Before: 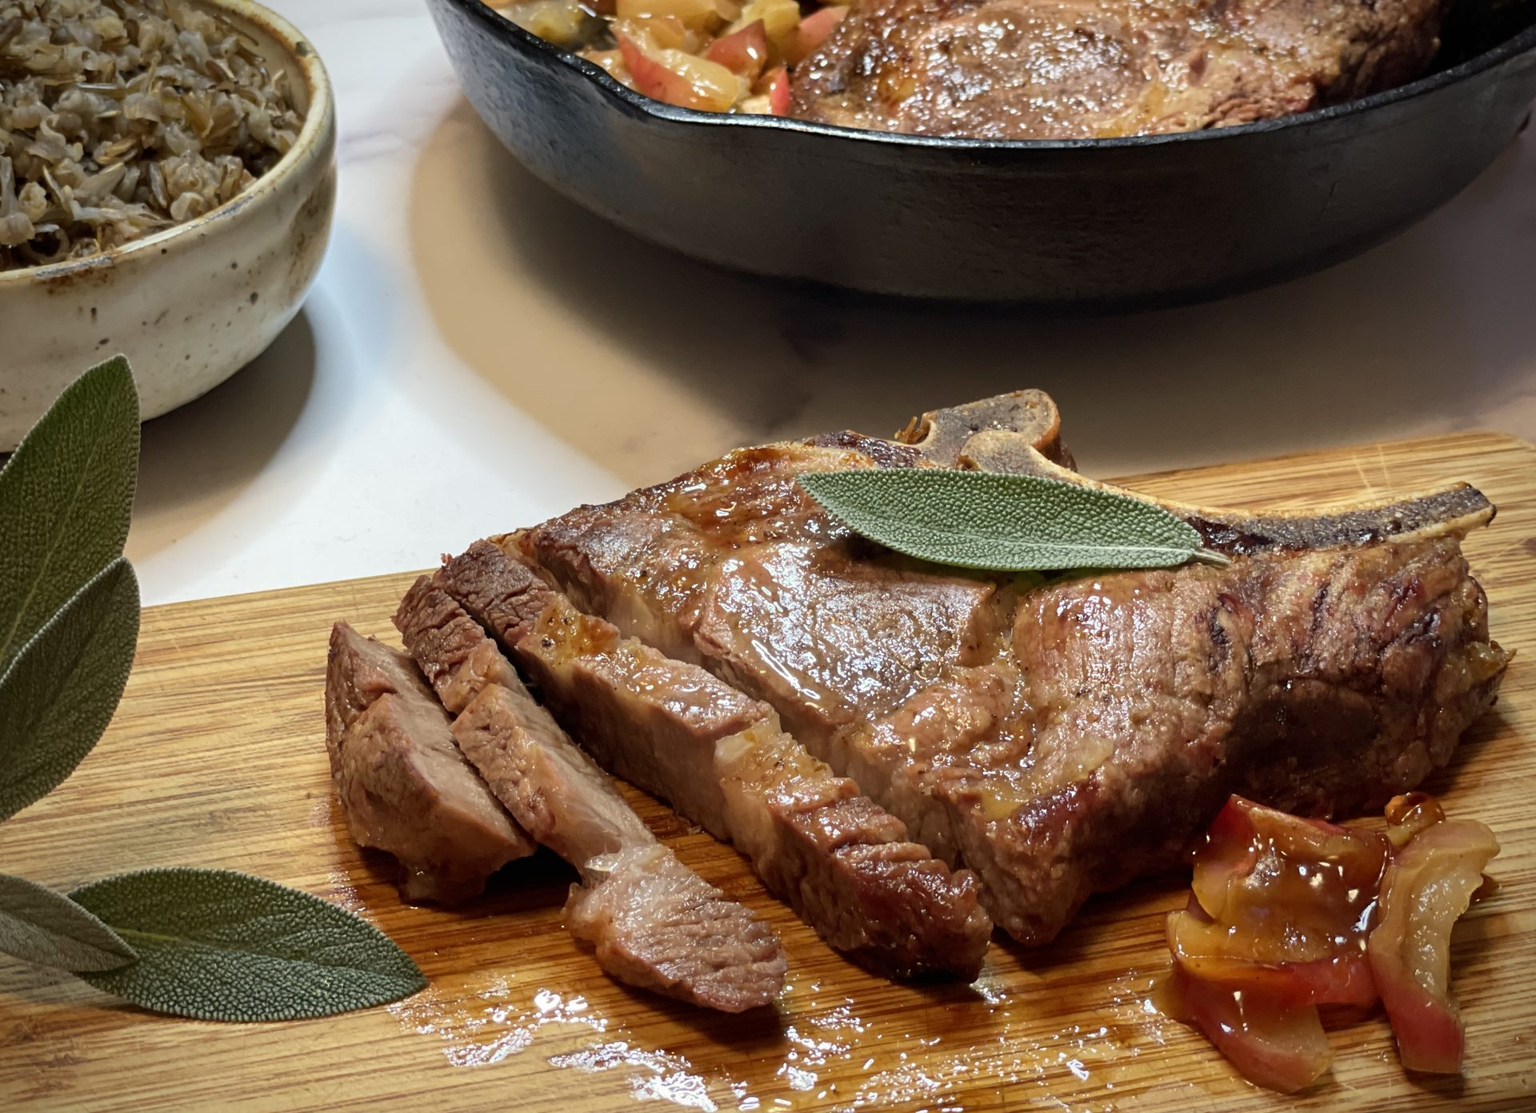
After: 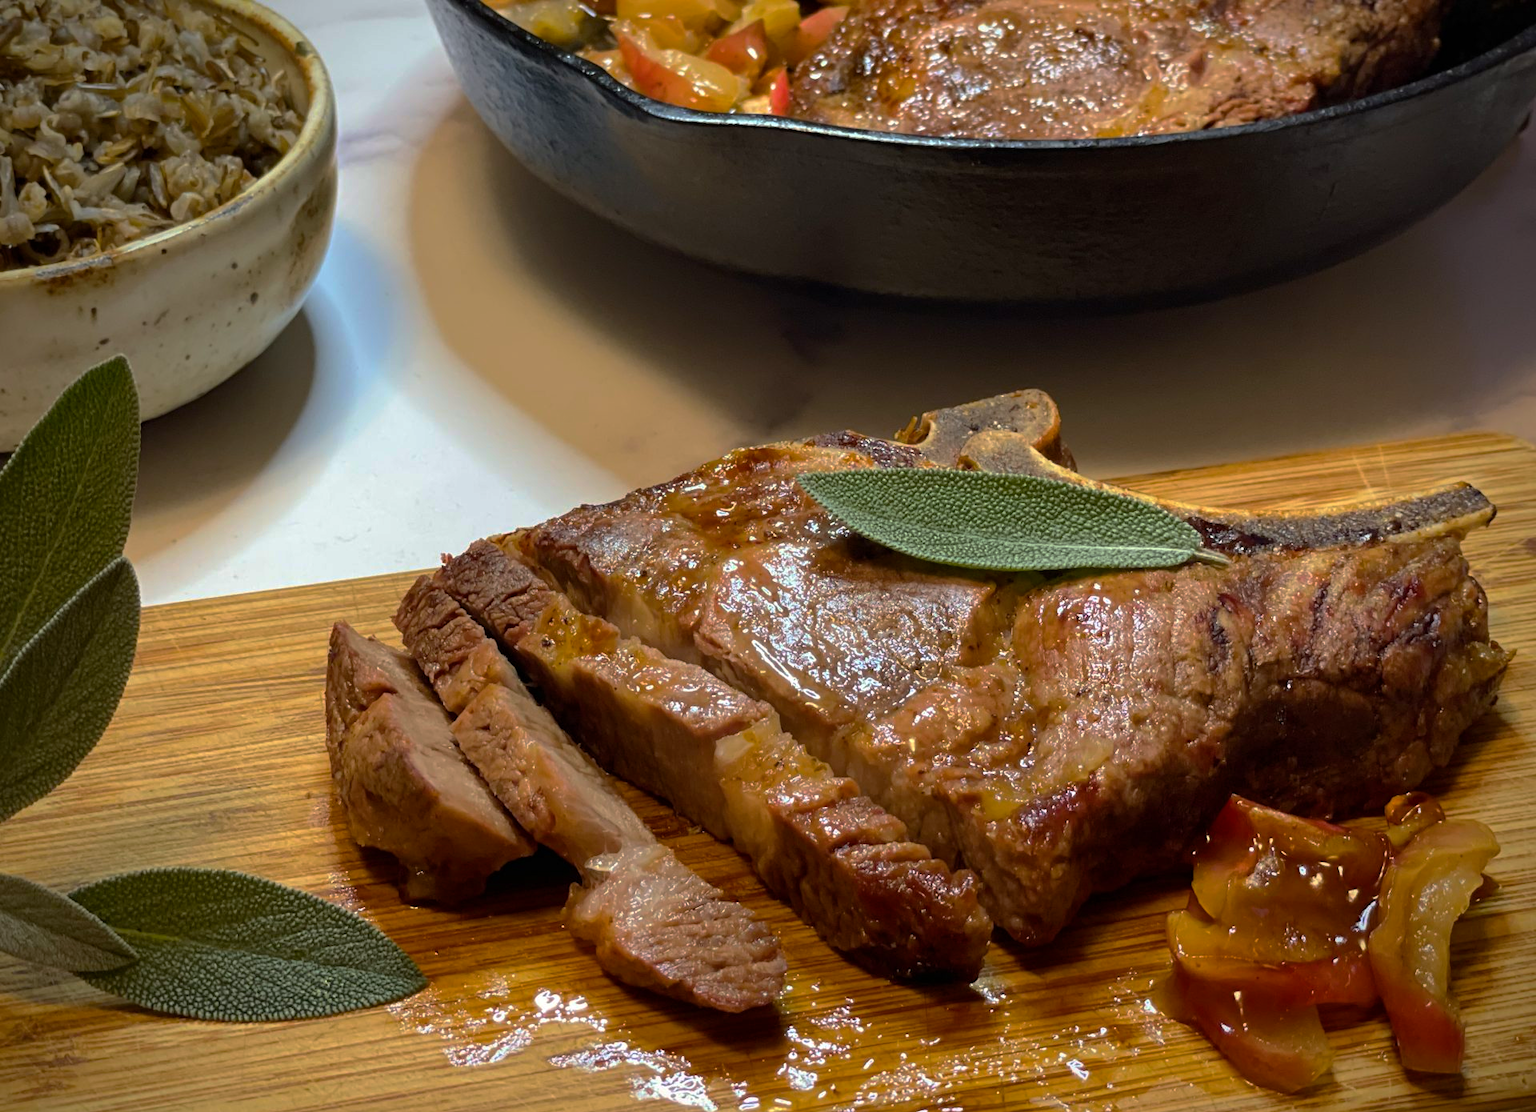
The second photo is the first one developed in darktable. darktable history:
color balance rgb: perceptual saturation grading › global saturation 25%, perceptual brilliance grading › mid-tones 10%, perceptual brilliance grading › shadows 15%, global vibrance 20%
base curve: curves: ch0 [(0, 0) (0.595, 0.418) (1, 1)], preserve colors none
